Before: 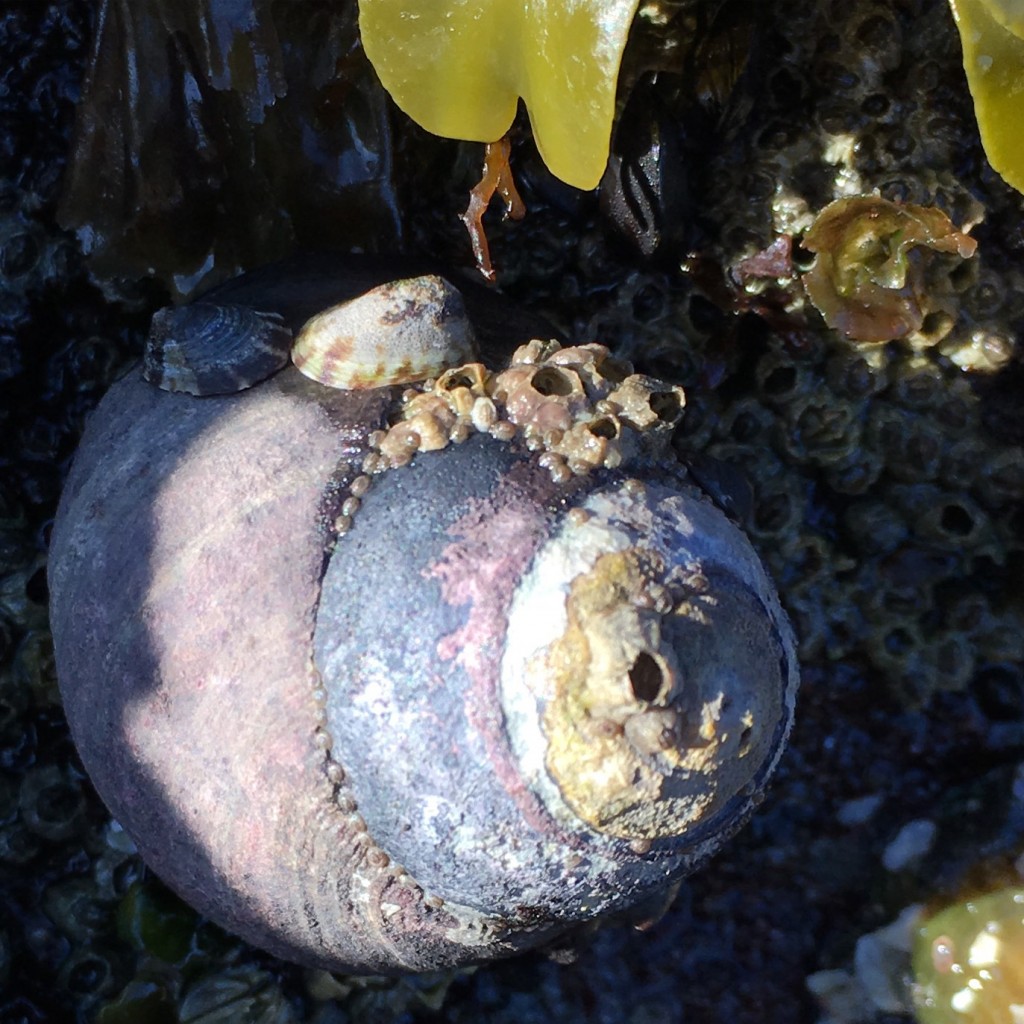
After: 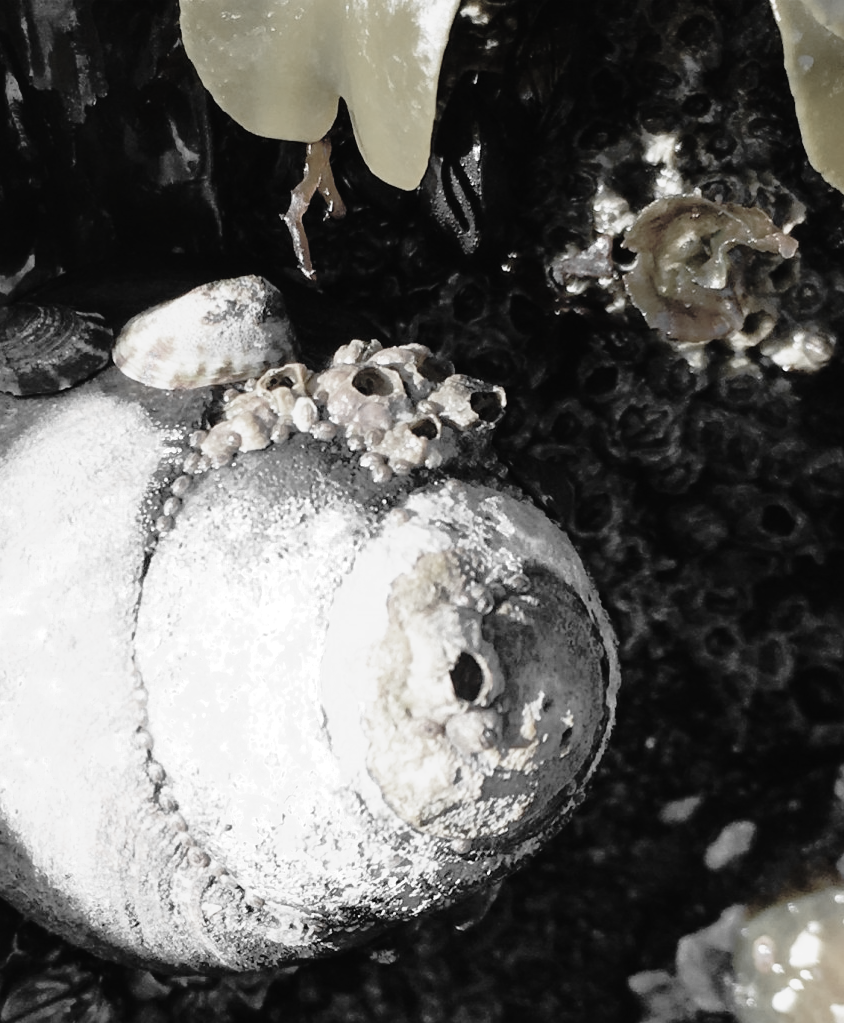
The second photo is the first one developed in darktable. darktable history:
color zones: curves: ch0 [(0, 0.613) (0.01, 0.613) (0.245, 0.448) (0.498, 0.529) (0.642, 0.665) (0.879, 0.777) (0.99, 0.613)]; ch1 [(0, 0.035) (0.121, 0.189) (0.259, 0.197) (0.415, 0.061) (0.589, 0.022) (0.732, 0.022) (0.857, 0.026) (0.991, 0.053)], mix 27.36%
tone curve: curves: ch0 [(0, 0.015) (0.091, 0.055) (0.184, 0.159) (0.304, 0.382) (0.492, 0.579) (0.628, 0.755) (0.832, 0.932) (0.984, 0.963)]; ch1 [(0, 0) (0.34, 0.235) (0.46, 0.46) (0.515, 0.502) (0.553, 0.567) (0.764, 0.815) (1, 1)]; ch2 [(0, 0) (0.44, 0.458) (0.479, 0.492) (0.524, 0.507) (0.557, 0.567) (0.673, 0.699) (1, 1)], preserve colors none
crop: left 17.489%, bottom 0.049%
